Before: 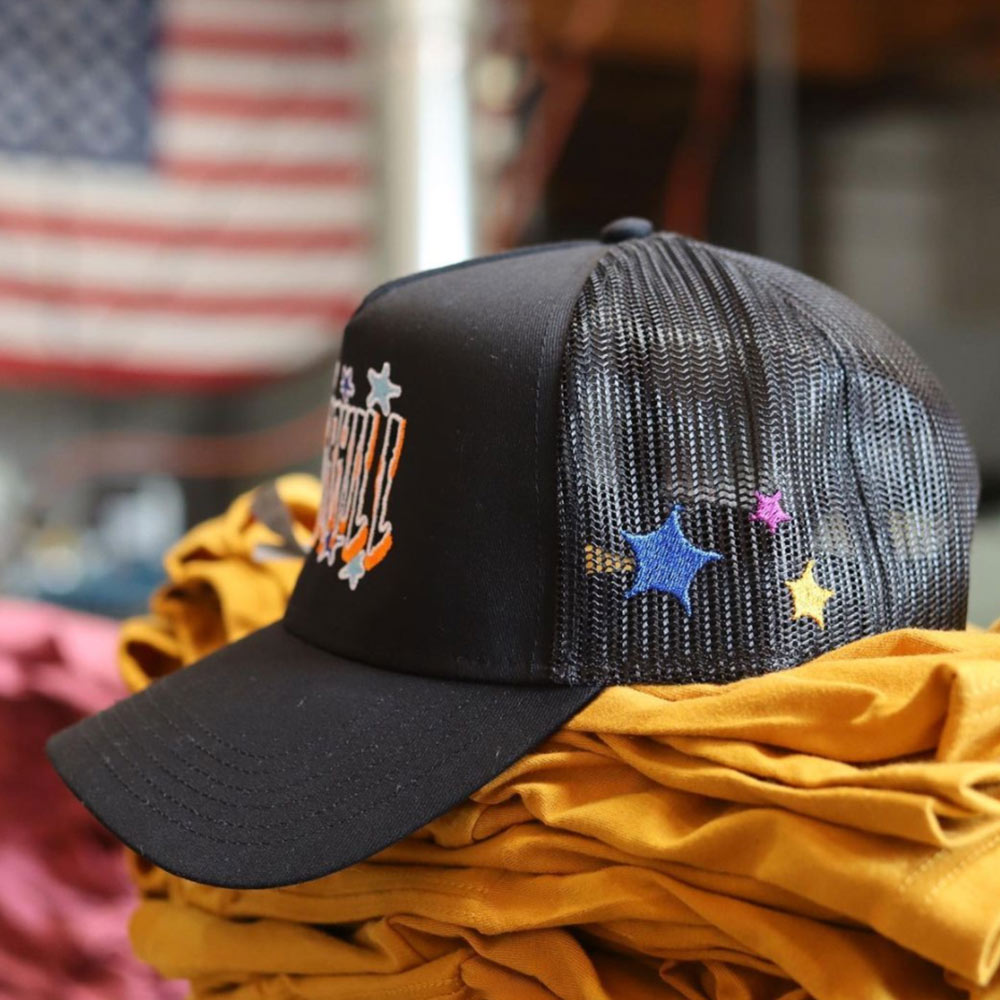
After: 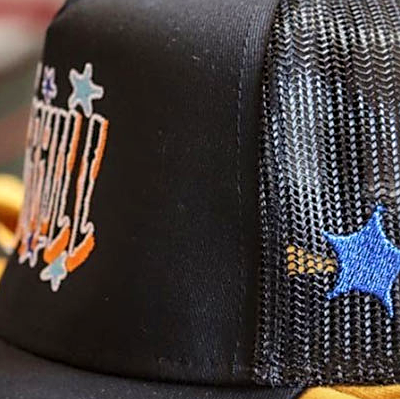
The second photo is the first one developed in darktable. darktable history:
crop: left 29.869%, top 29.922%, right 30.032%, bottom 30.166%
sharpen: on, module defaults
local contrast: on, module defaults
shadows and highlights: shadows 35.81, highlights -35.14, soften with gaussian
velvia: on, module defaults
color zones: curves: ch0 [(0.068, 0.464) (0.25, 0.5) (0.48, 0.508) (0.75, 0.536) (0.886, 0.476) (0.967, 0.456)]; ch1 [(0.066, 0.456) (0.25, 0.5) (0.616, 0.508) (0.746, 0.56) (0.934, 0.444)]
